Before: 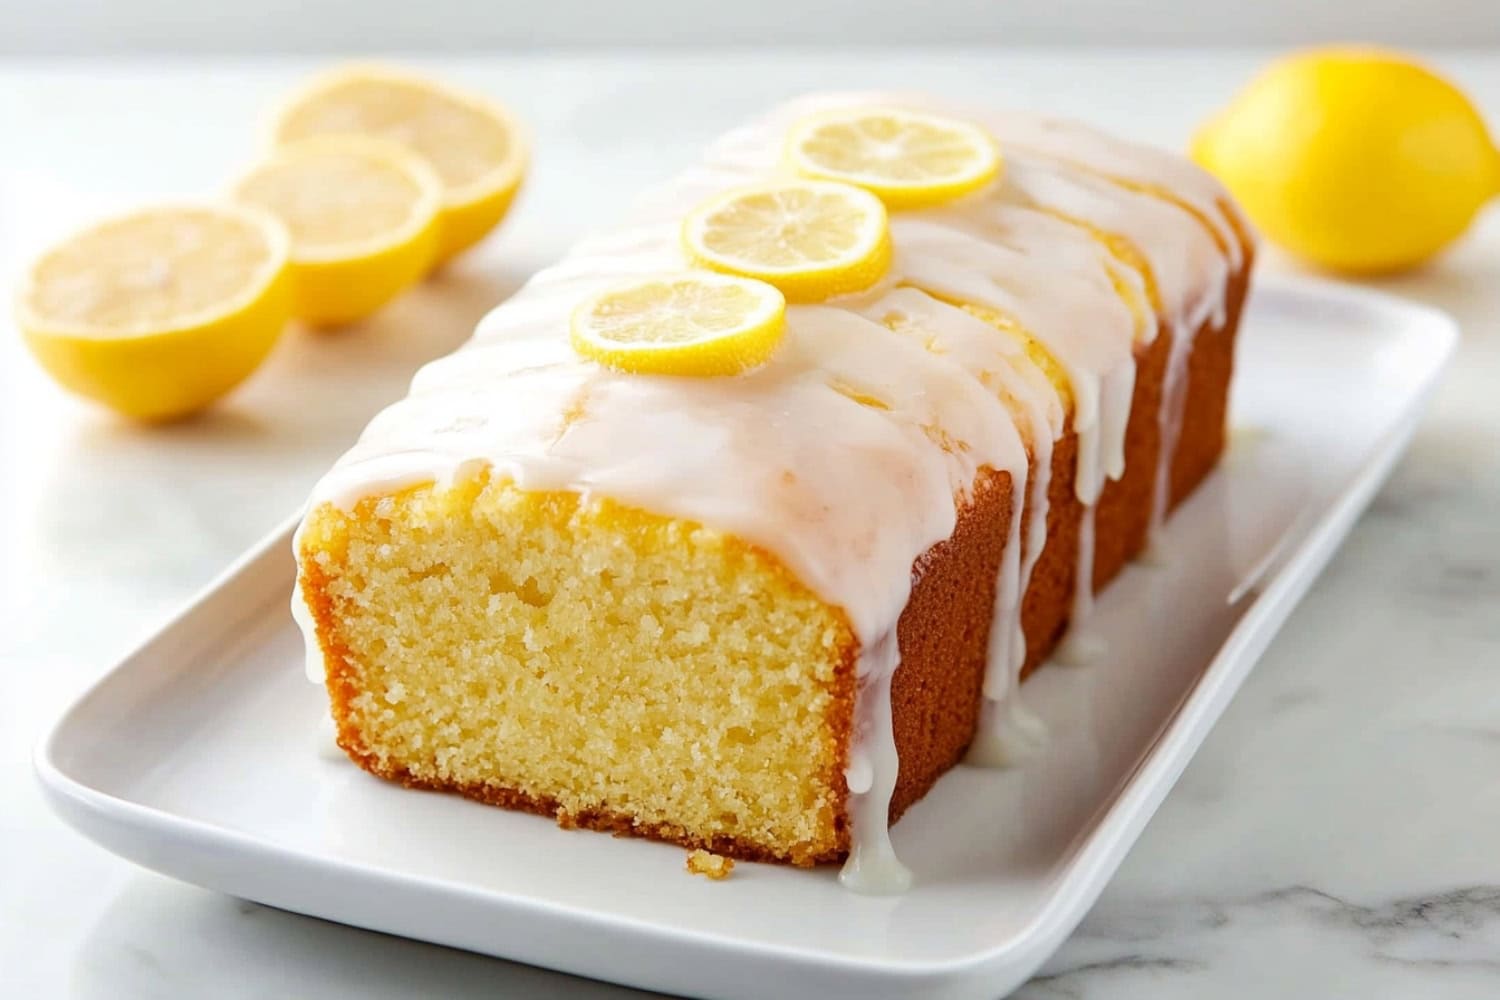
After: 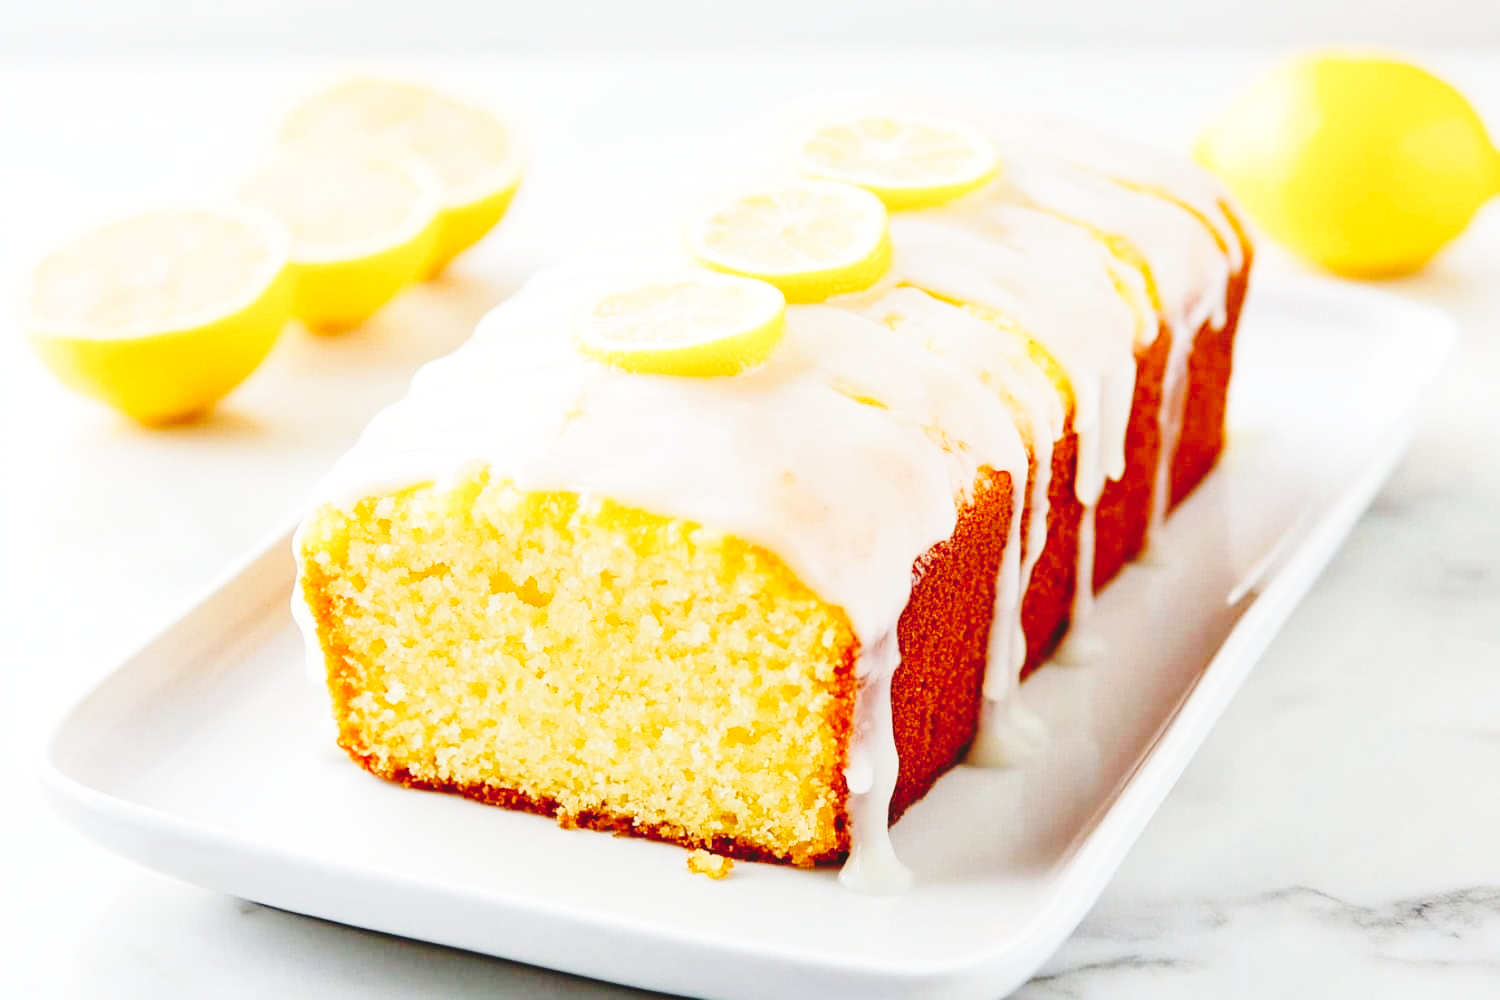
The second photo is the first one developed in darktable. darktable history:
tone curve: curves: ch0 [(0, 0) (0.003, 0.065) (0.011, 0.072) (0.025, 0.09) (0.044, 0.104) (0.069, 0.116) (0.1, 0.127) (0.136, 0.15) (0.177, 0.184) (0.224, 0.223) (0.277, 0.28) (0.335, 0.361) (0.399, 0.443) (0.468, 0.525) (0.543, 0.616) (0.623, 0.713) (0.709, 0.79) (0.801, 0.866) (0.898, 0.933) (1, 1)], preserve colors none
base curve: curves: ch0 [(0, 0) (0.028, 0.03) (0.121, 0.232) (0.46, 0.748) (0.859, 0.968) (1, 1)], preserve colors none
